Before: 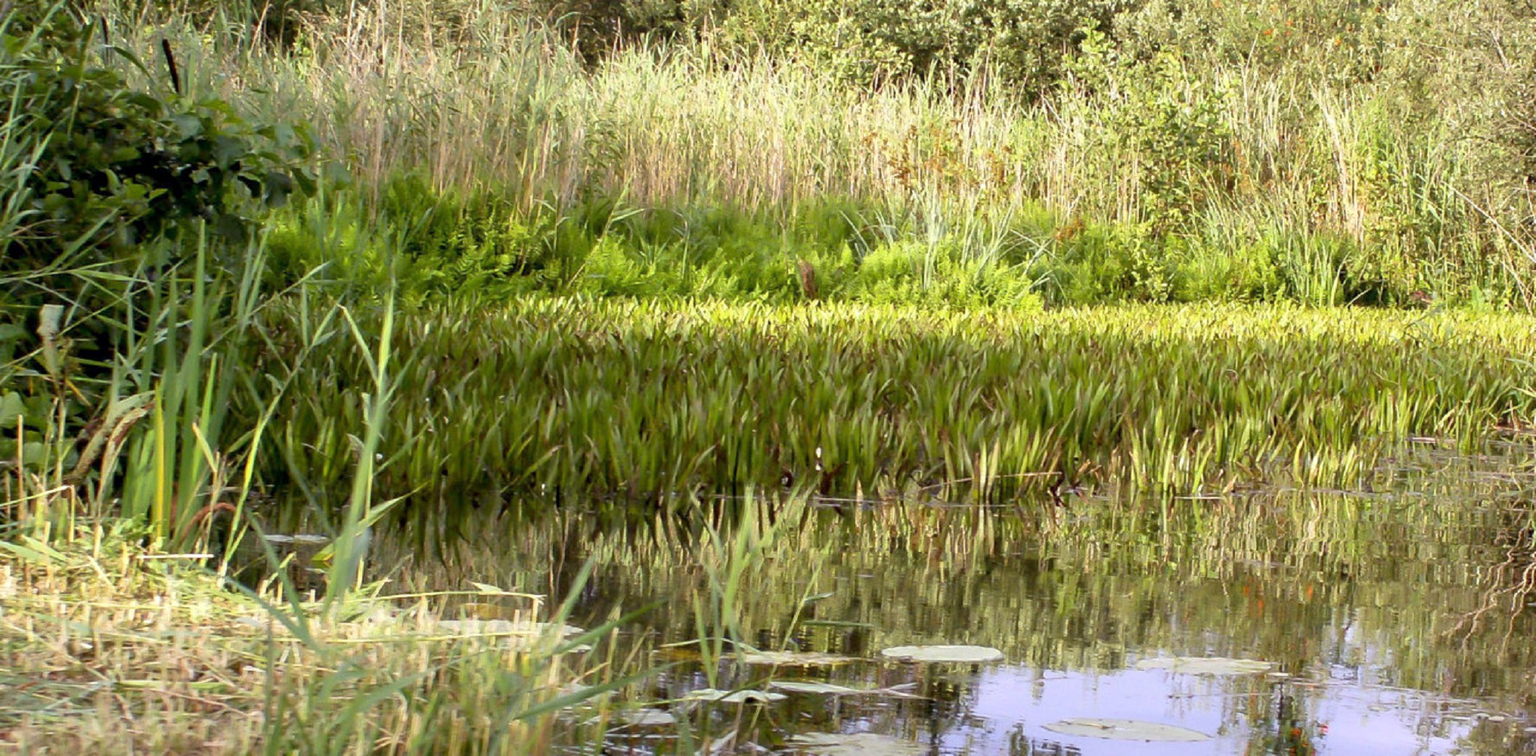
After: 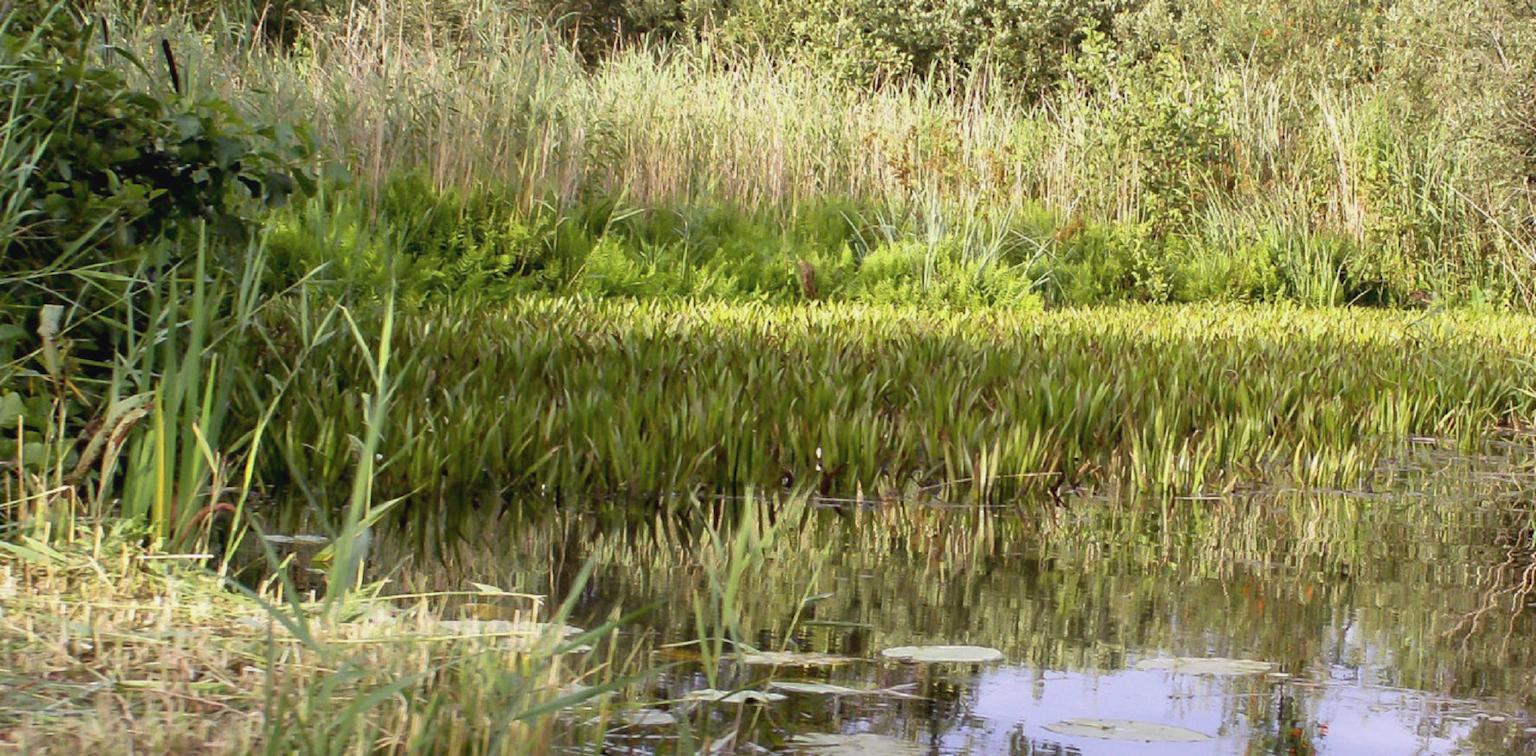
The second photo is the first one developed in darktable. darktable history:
contrast brightness saturation: contrast -0.082, brightness -0.031, saturation -0.11
